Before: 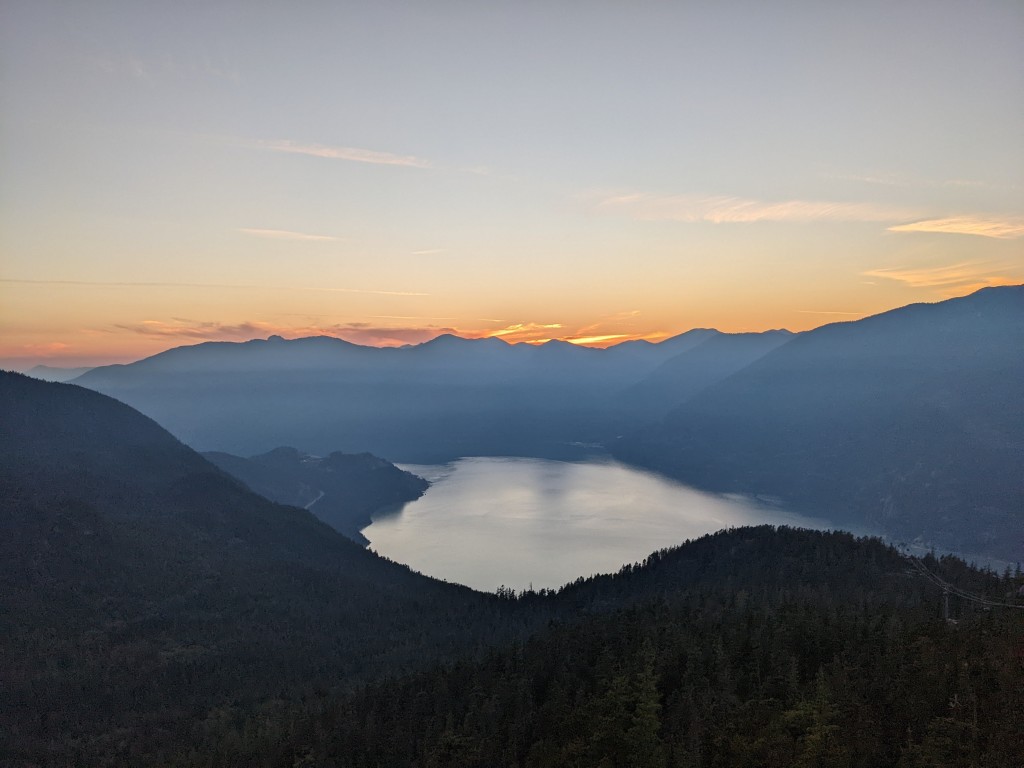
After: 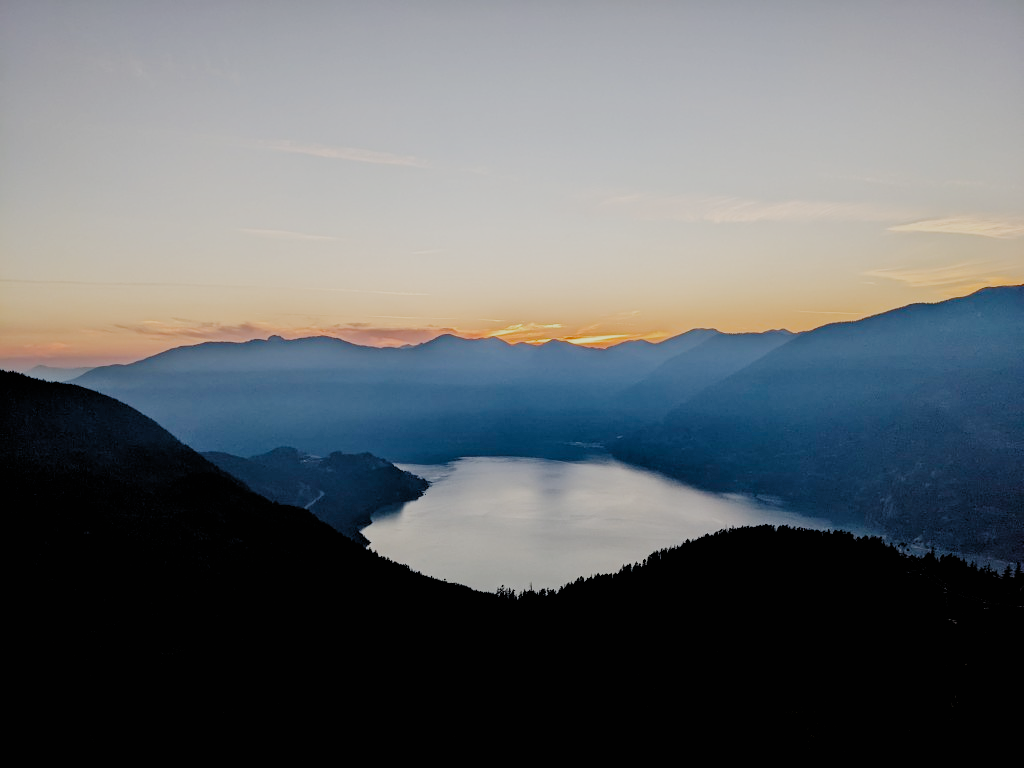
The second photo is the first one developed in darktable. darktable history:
vibrance: on, module defaults
filmic rgb: black relative exposure -2.85 EV, white relative exposure 4.56 EV, hardness 1.77, contrast 1.25, preserve chrominance no, color science v5 (2021)
